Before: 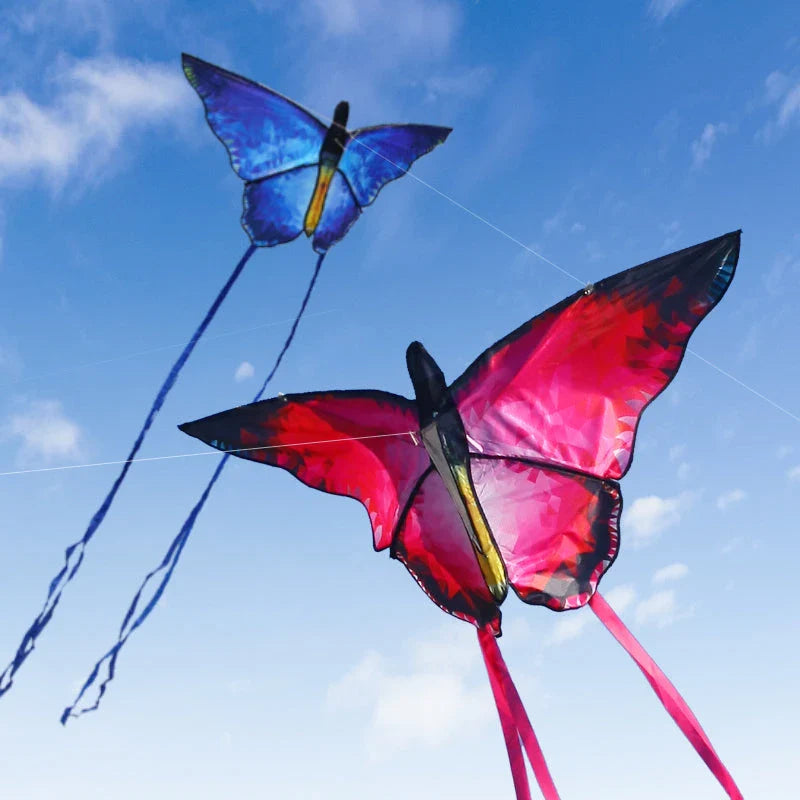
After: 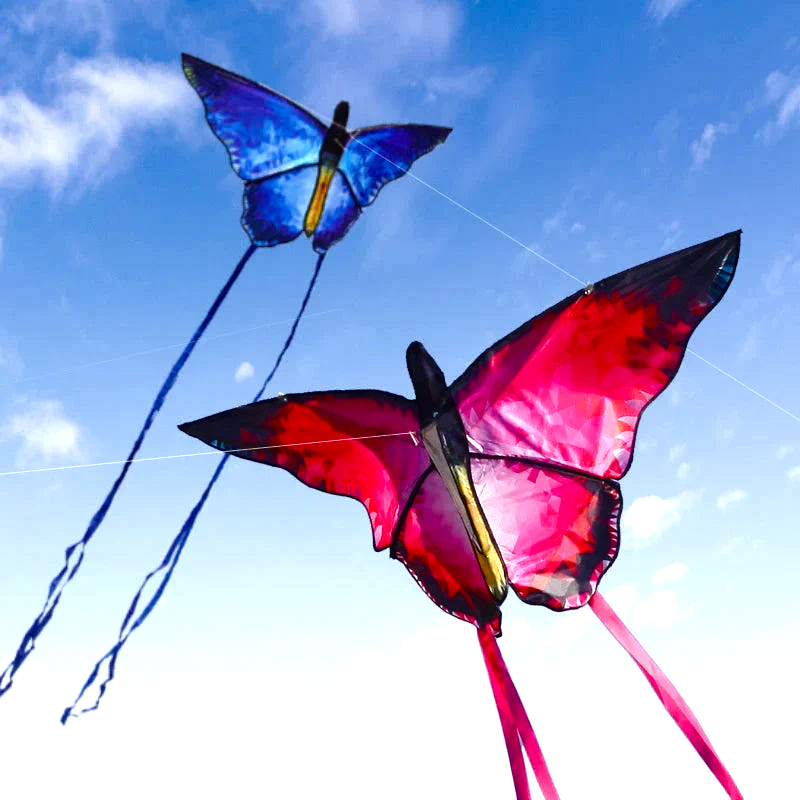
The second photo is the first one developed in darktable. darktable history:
color balance rgb: power › chroma 1.071%, power › hue 25.53°, highlights gain › luminance 17.692%, perceptual saturation grading › global saturation 20%, perceptual saturation grading › highlights -50.309%, perceptual saturation grading › shadows 30.374%, global vibrance 25.128%, contrast 19.785%
